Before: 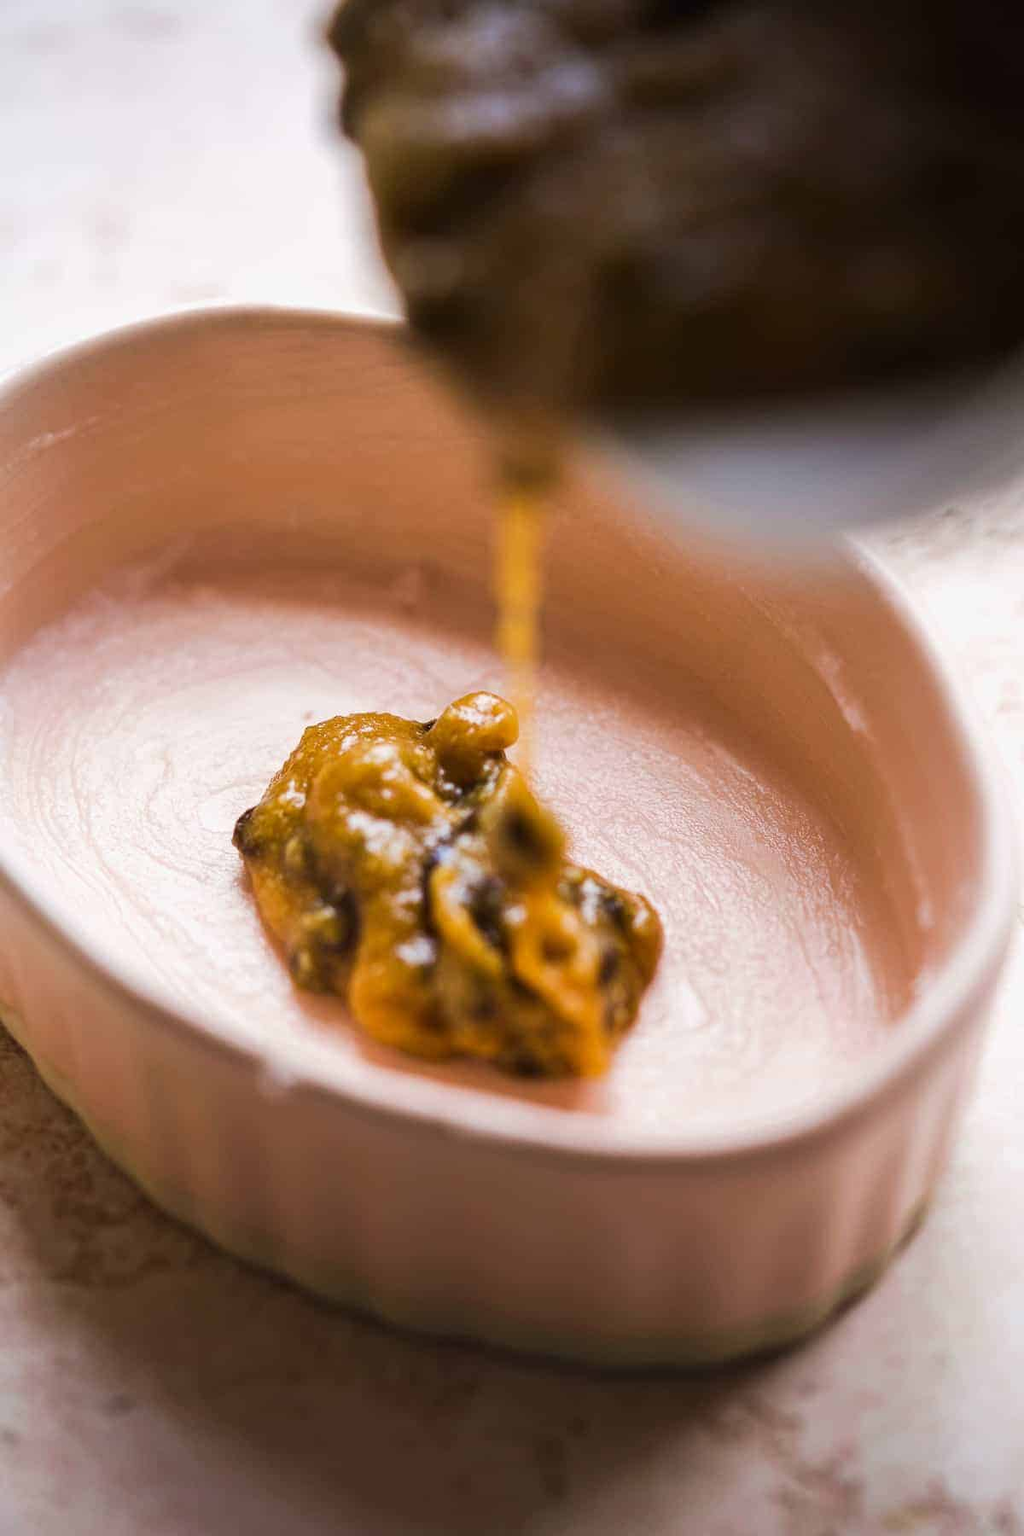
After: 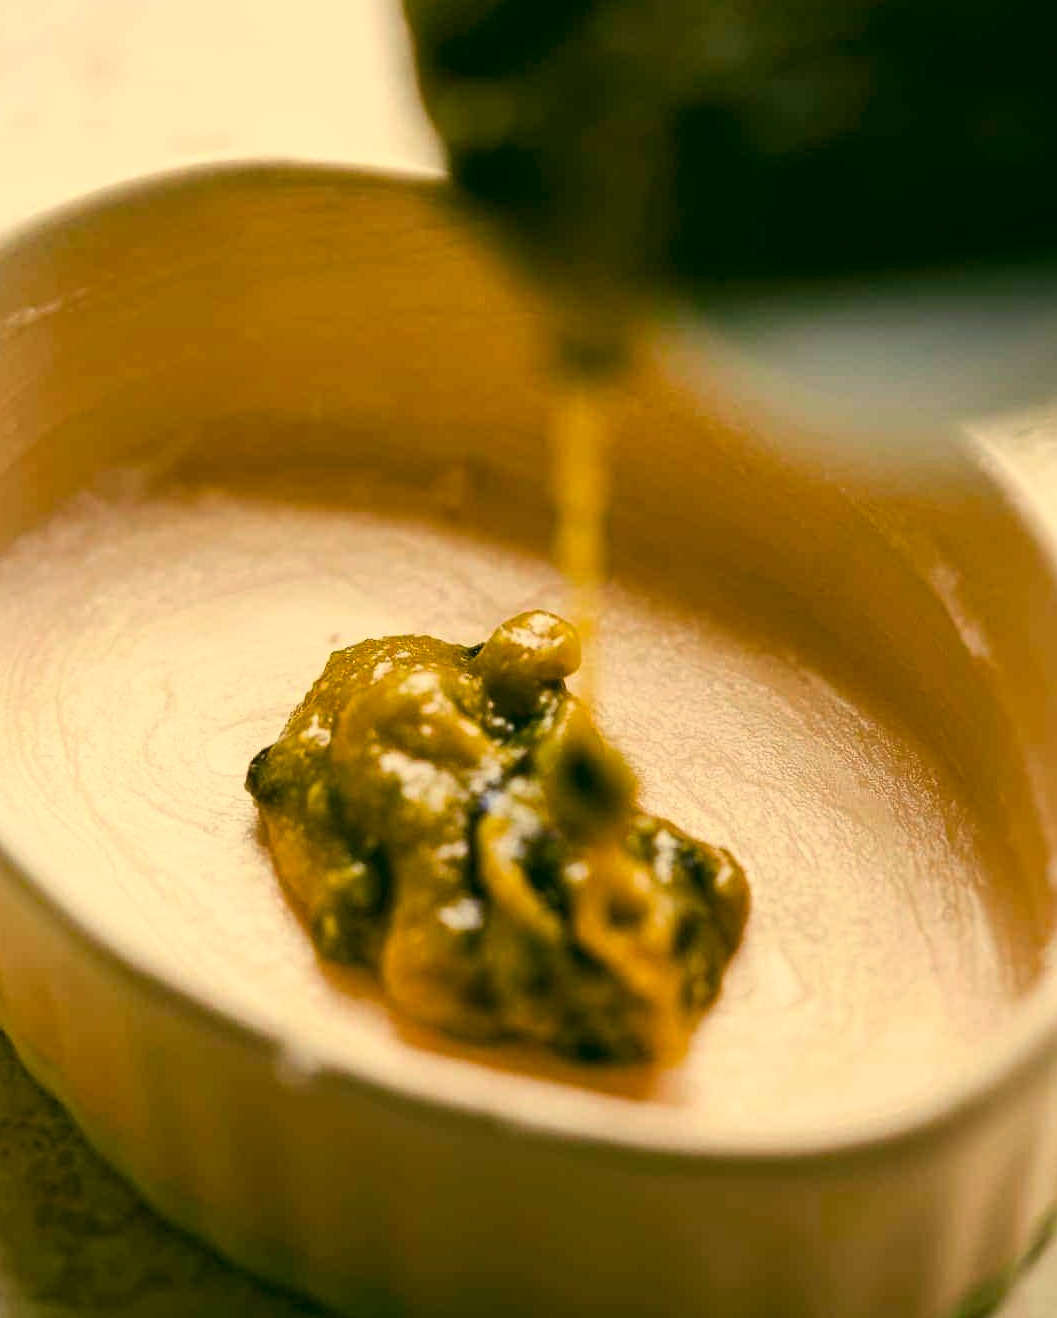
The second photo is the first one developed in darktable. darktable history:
color balance rgb: shadows fall-off 101.303%, perceptual saturation grading › global saturation 40.633%, perceptual saturation grading › highlights -50.168%, perceptual saturation grading › shadows 30.548%, perceptual brilliance grading › highlights 10.752%, perceptual brilliance grading › shadows -10.583%, mask middle-gray fulcrum 21.814%, contrast -29.888%
color correction: highlights a* 5.67, highlights b* 33.18, shadows a* -25.12, shadows b* 3.83
crop and rotate: left 2.324%, top 11.132%, right 9.577%, bottom 15.597%
tone curve: curves: ch0 [(0, 0) (0.003, 0) (0.011, 0.001) (0.025, 0.003) (0.044, 0.004) (0.069, 0.007) (0.1, 0.01) (0.136, 0.033) (0.177, 0.082) (0.224, 0.141) (0.277, 0.208) (0.335, 0.282) (0.399, 0.363) (0.468, 0.451) (0.543, 0.545) (0.623, 0.647) (0.709, 0.756) (0.801, 0.87) (0.898, 0.972) (1, 1)]
